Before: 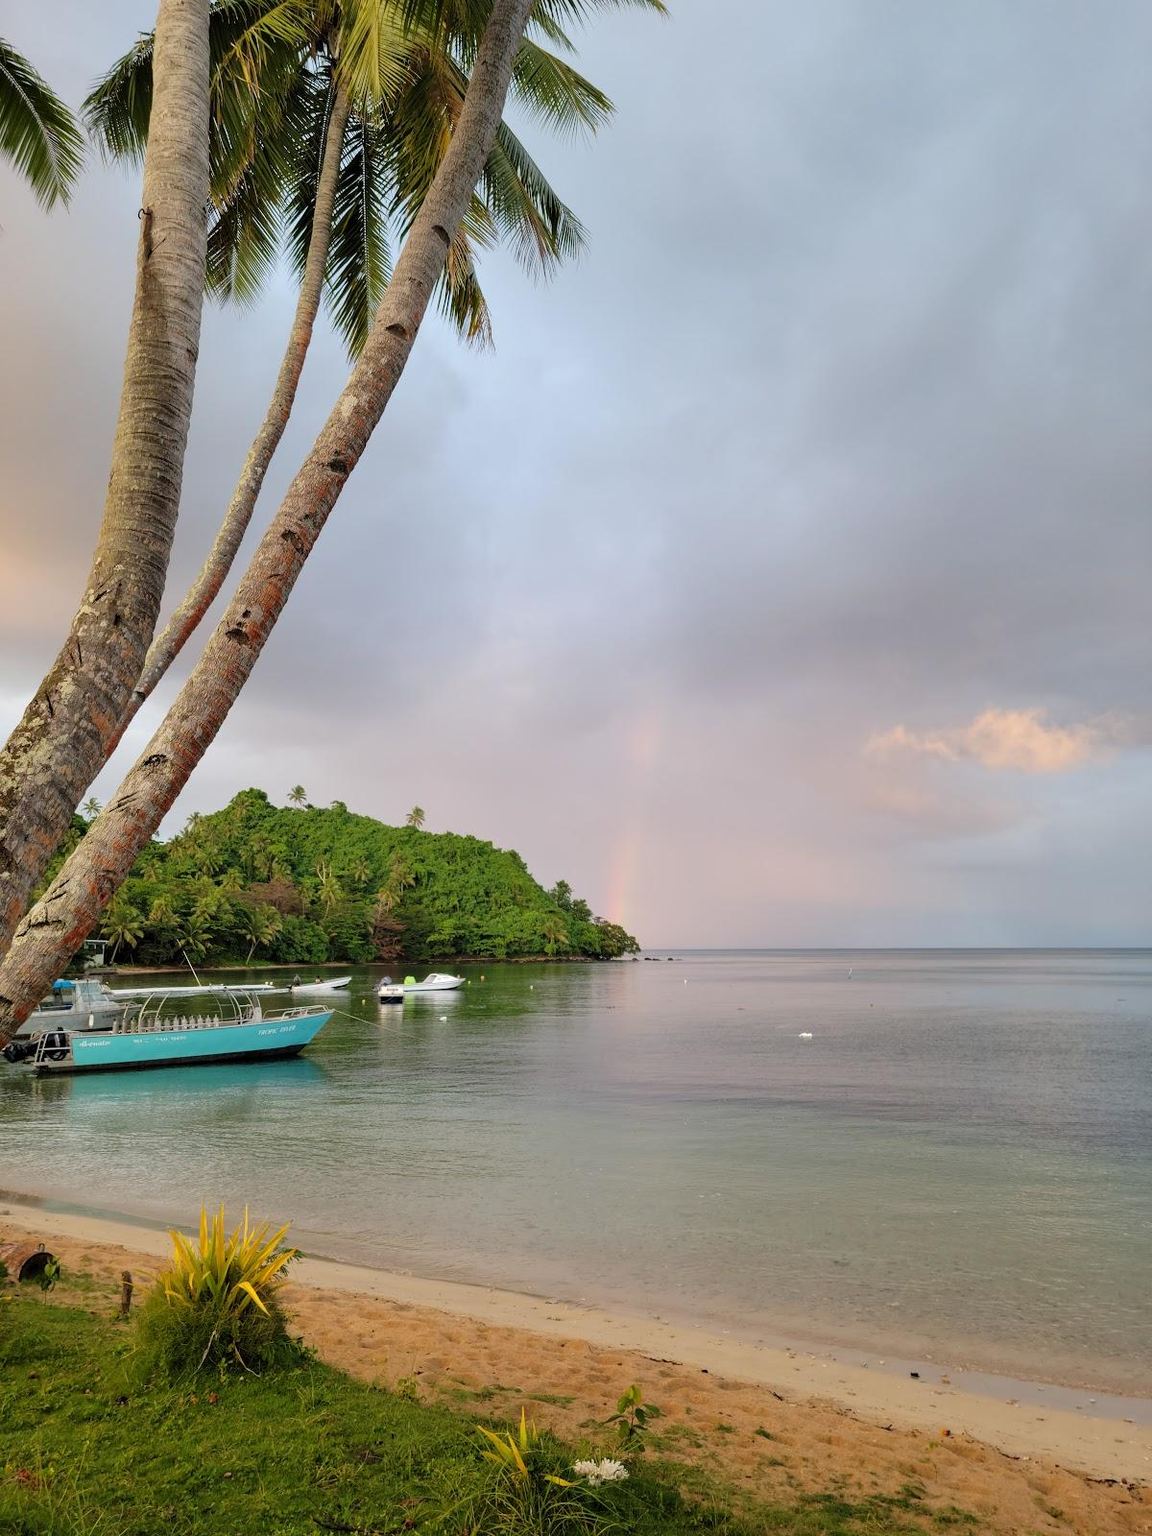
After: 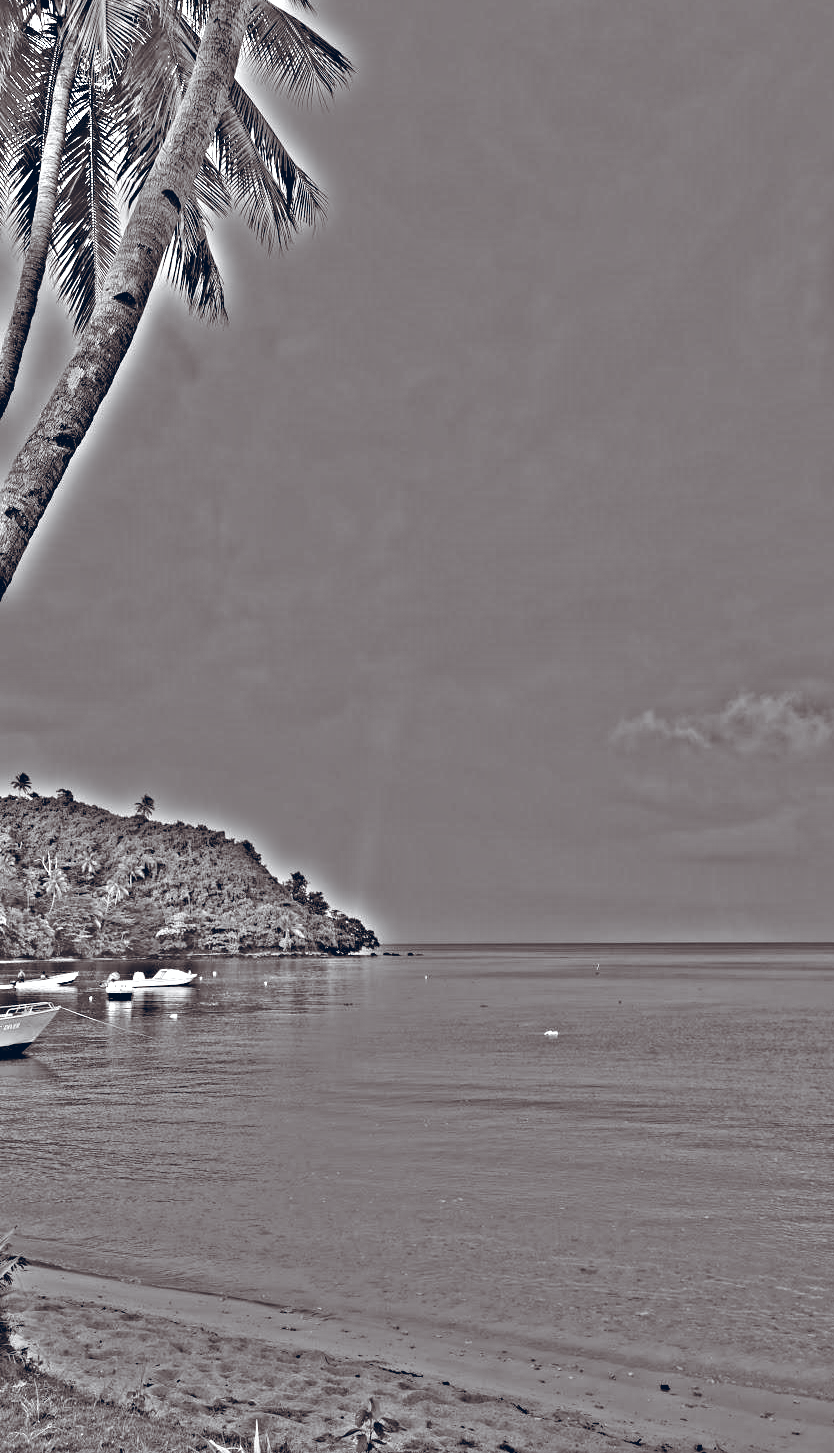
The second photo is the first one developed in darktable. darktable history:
crop and rotate: left 24.034%, top 2.838%, right 6.406%, bottom 6.299%
highpass: sharpness 49.79%, contrast boost 49.79%
color balance rgb: shadows lift › chroma 9.92%, shadows lift › hue 45.12°, power › luminance 3.26%, power › hue 231.93°, global offset › luminance 0.4%, global offset › chroma 0.21%, global offset › hue 255.02°
